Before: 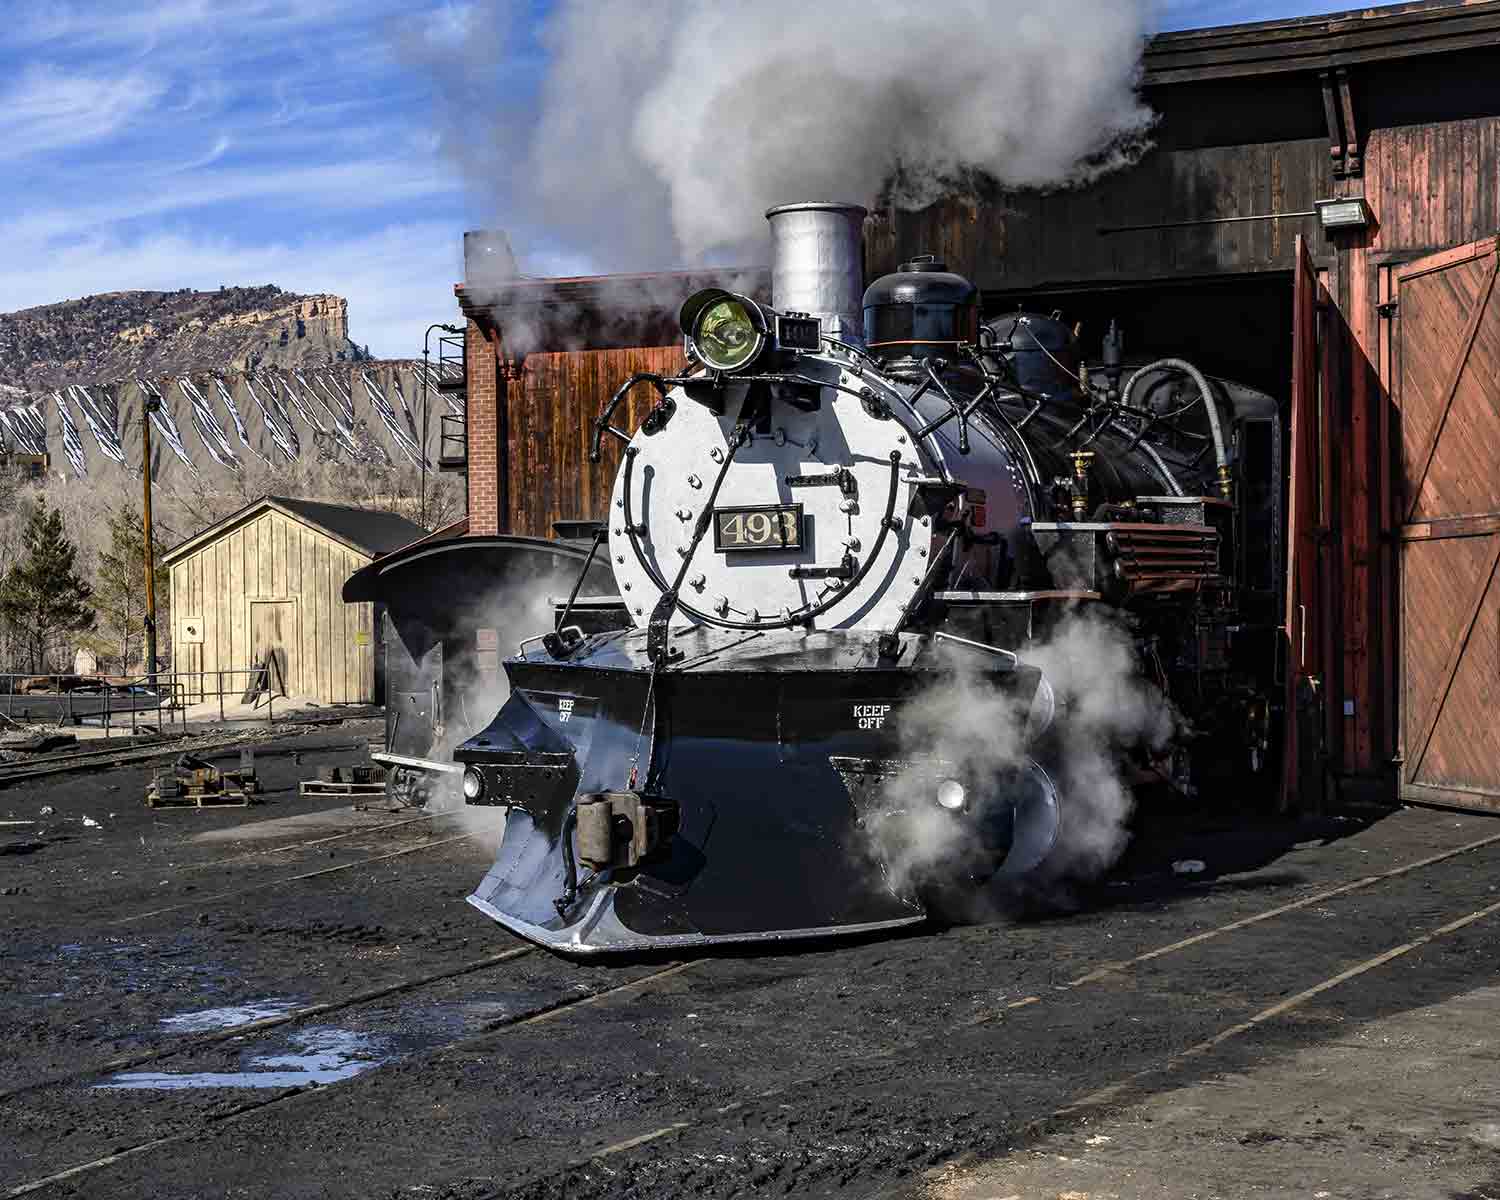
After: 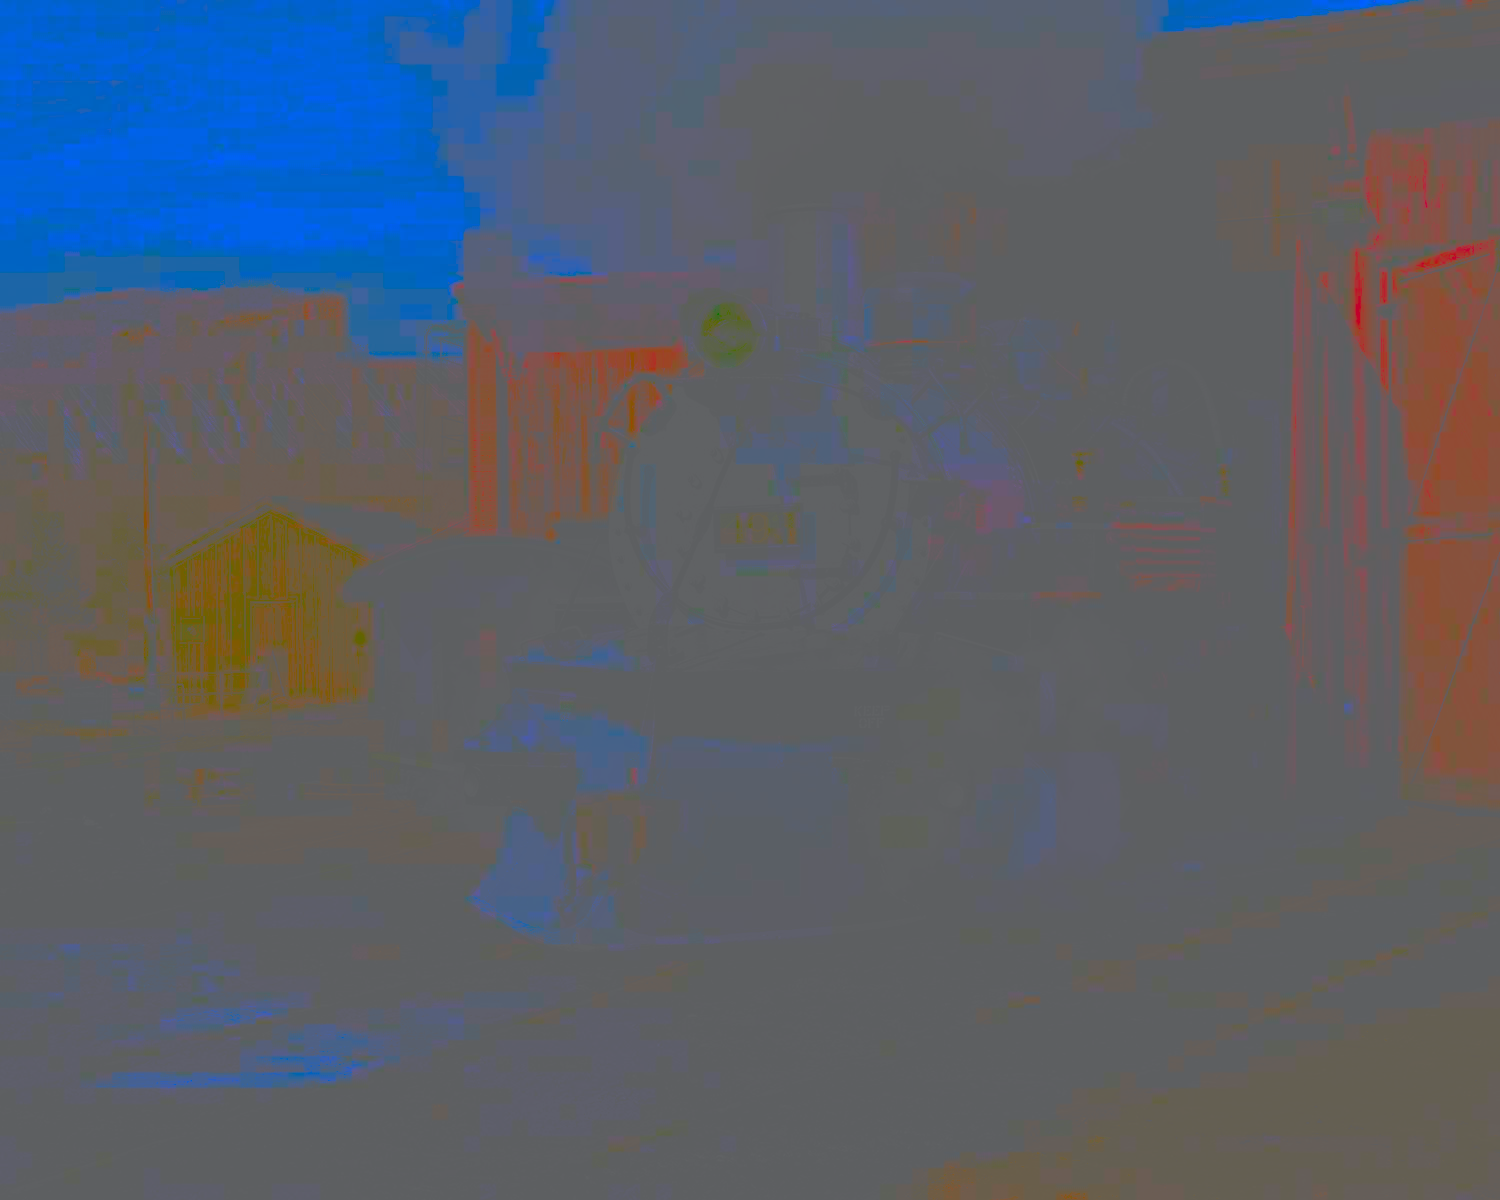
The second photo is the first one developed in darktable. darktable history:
exposure: black level correction -0.072, exposure 0.503 EV, compensate highlight preservation false
contrast brightness saturation: contrast -0.982, brightness -0.156, saturation 0.744
base curve: curves: ch0 [(0, 0) (0.235, 0.266) (0.503, 0.496) (0.786, 0.72) (1, 1)], preserve colors none
color correction: highlights a* 0.32, highlights b* 2.69, shadows a* -0.91, shadows b* -4.35
